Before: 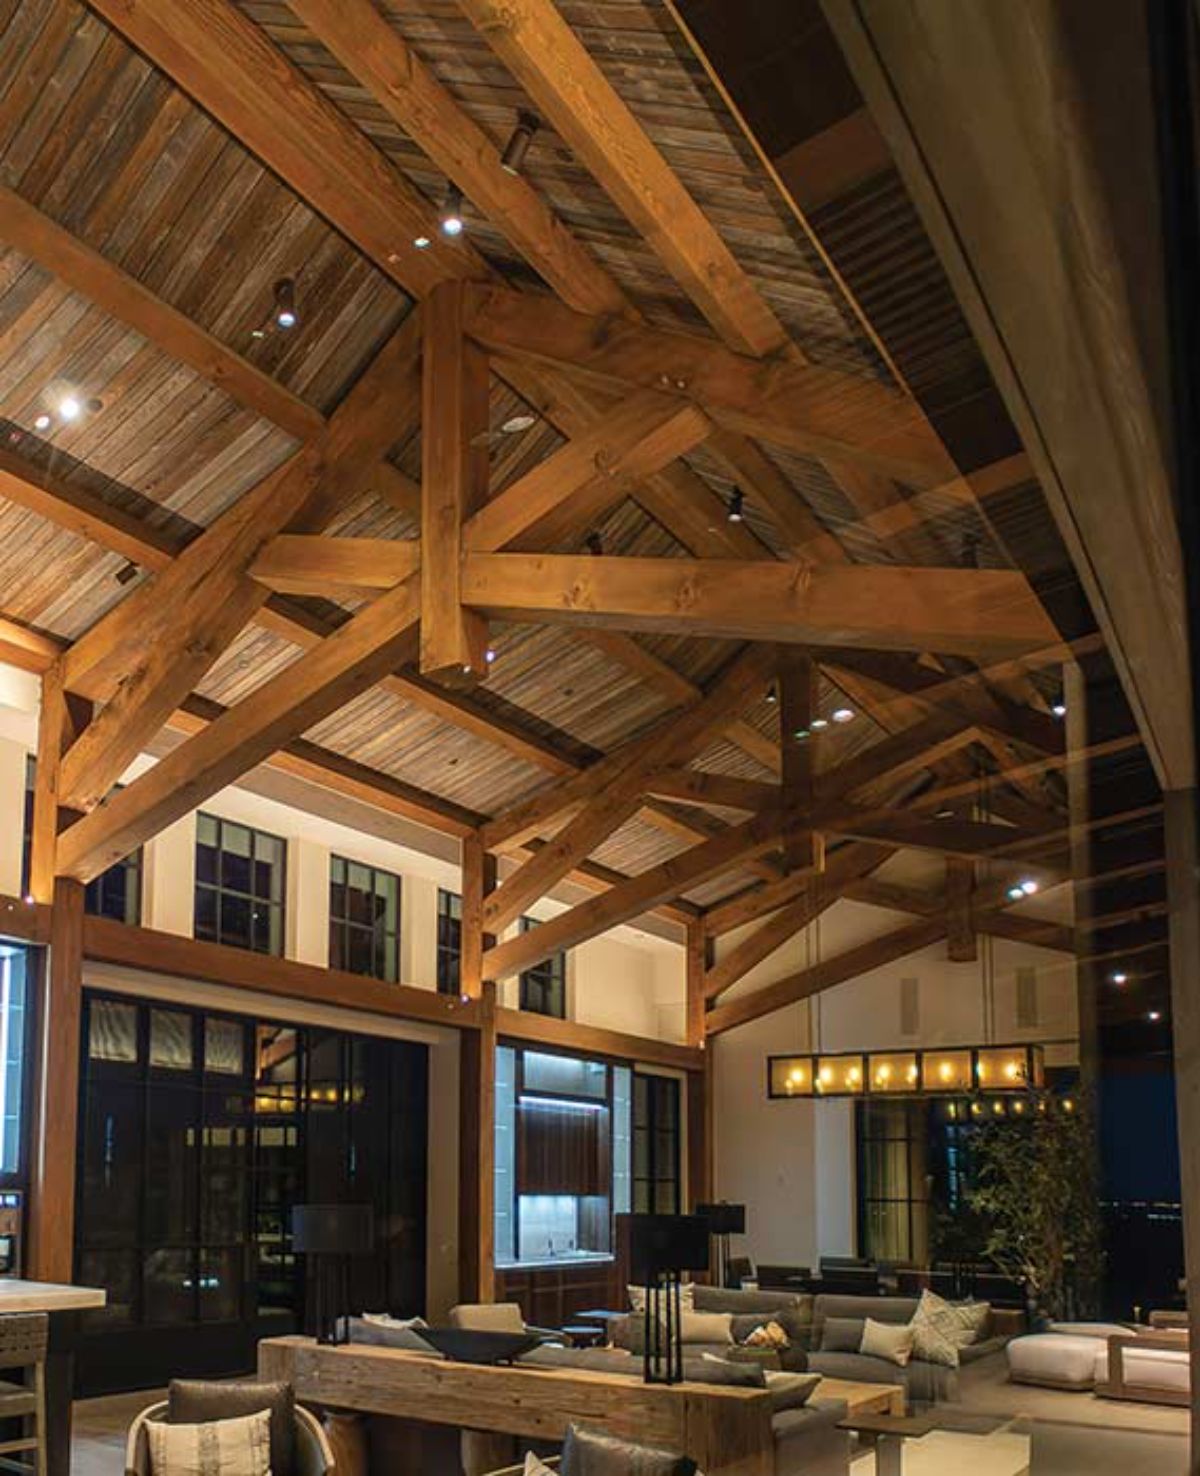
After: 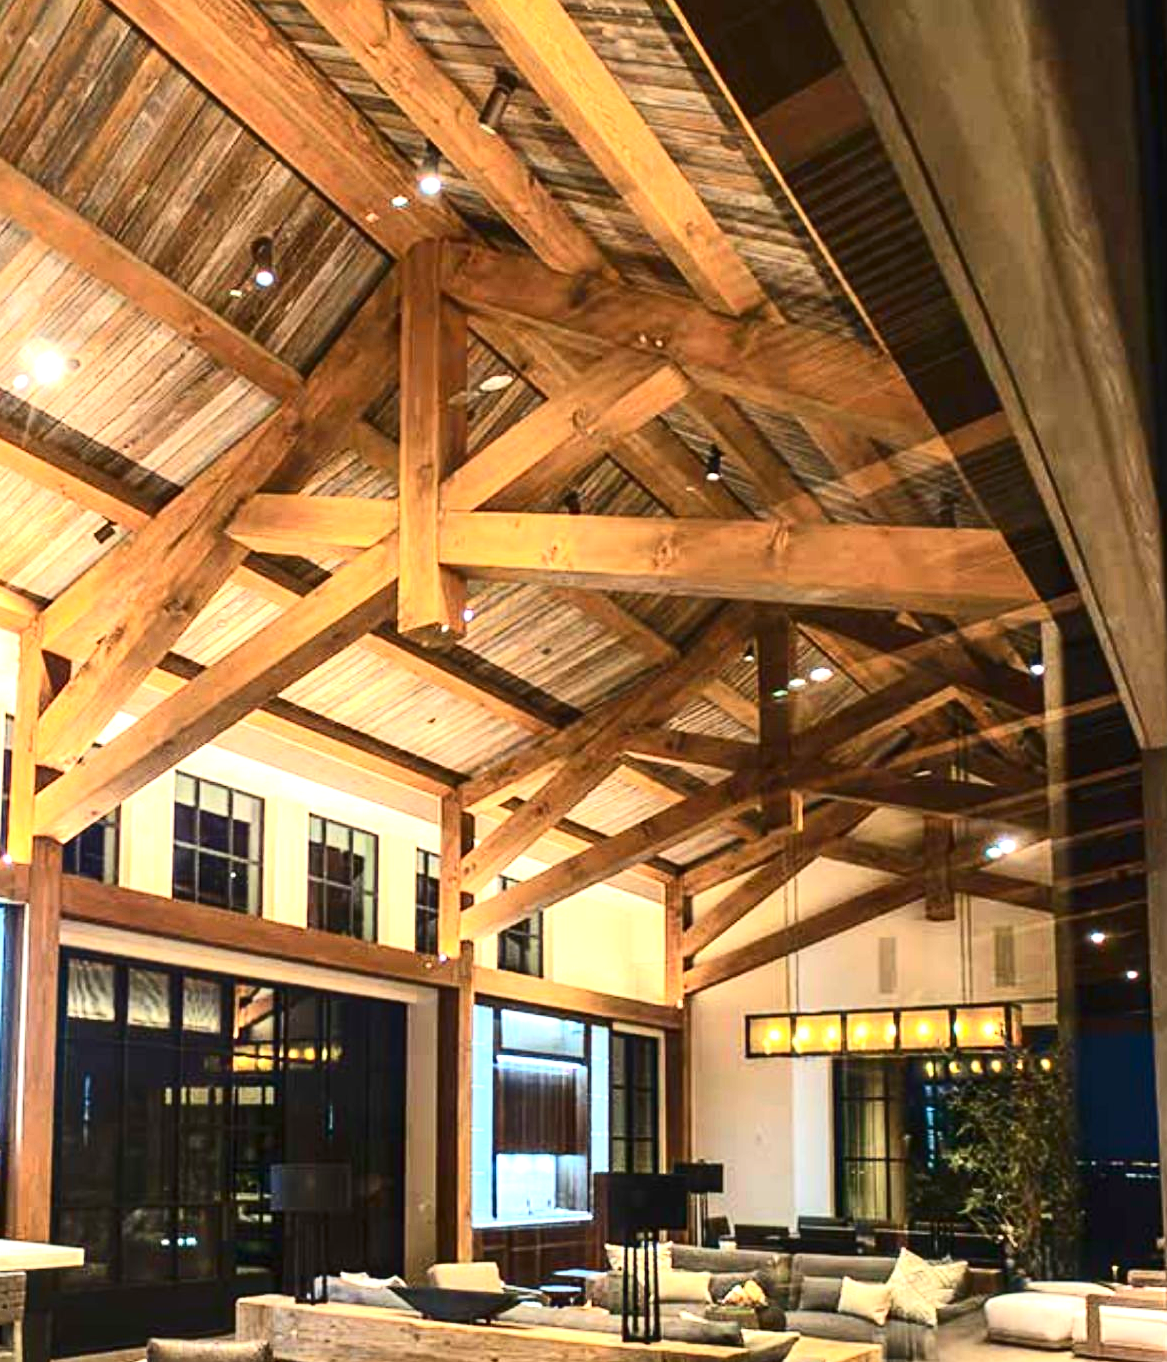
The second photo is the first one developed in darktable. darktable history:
exposure: black level correction 0, exposure 1.61 EV, compensate highlight preservation false
contrast brightness saturation: contrast 0.277
crop: left 1.884%, top 2.831%, right 0.818%, bottom 4.869%
